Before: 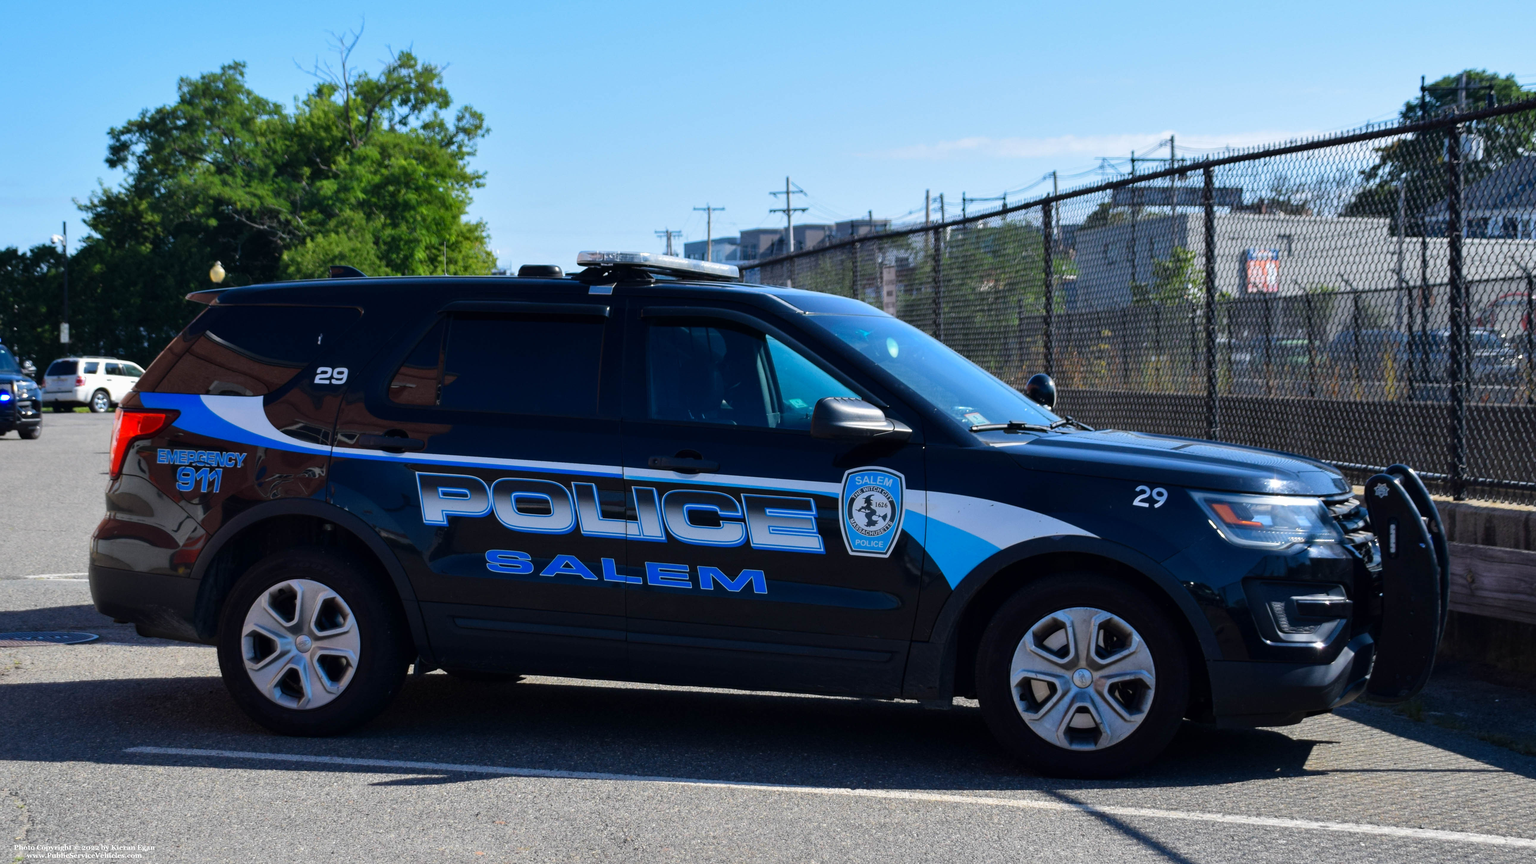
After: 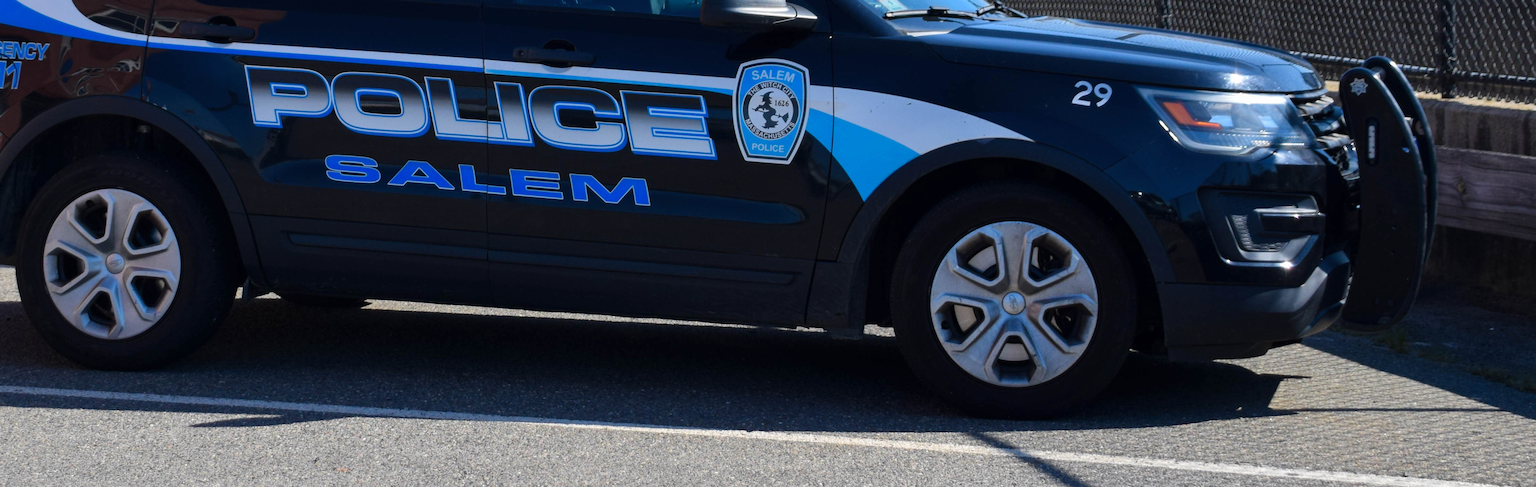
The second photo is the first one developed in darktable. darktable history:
crop and rotate: left 13.306%, top 48.129%, bottom 2.928%
fill light: on, module defaults
